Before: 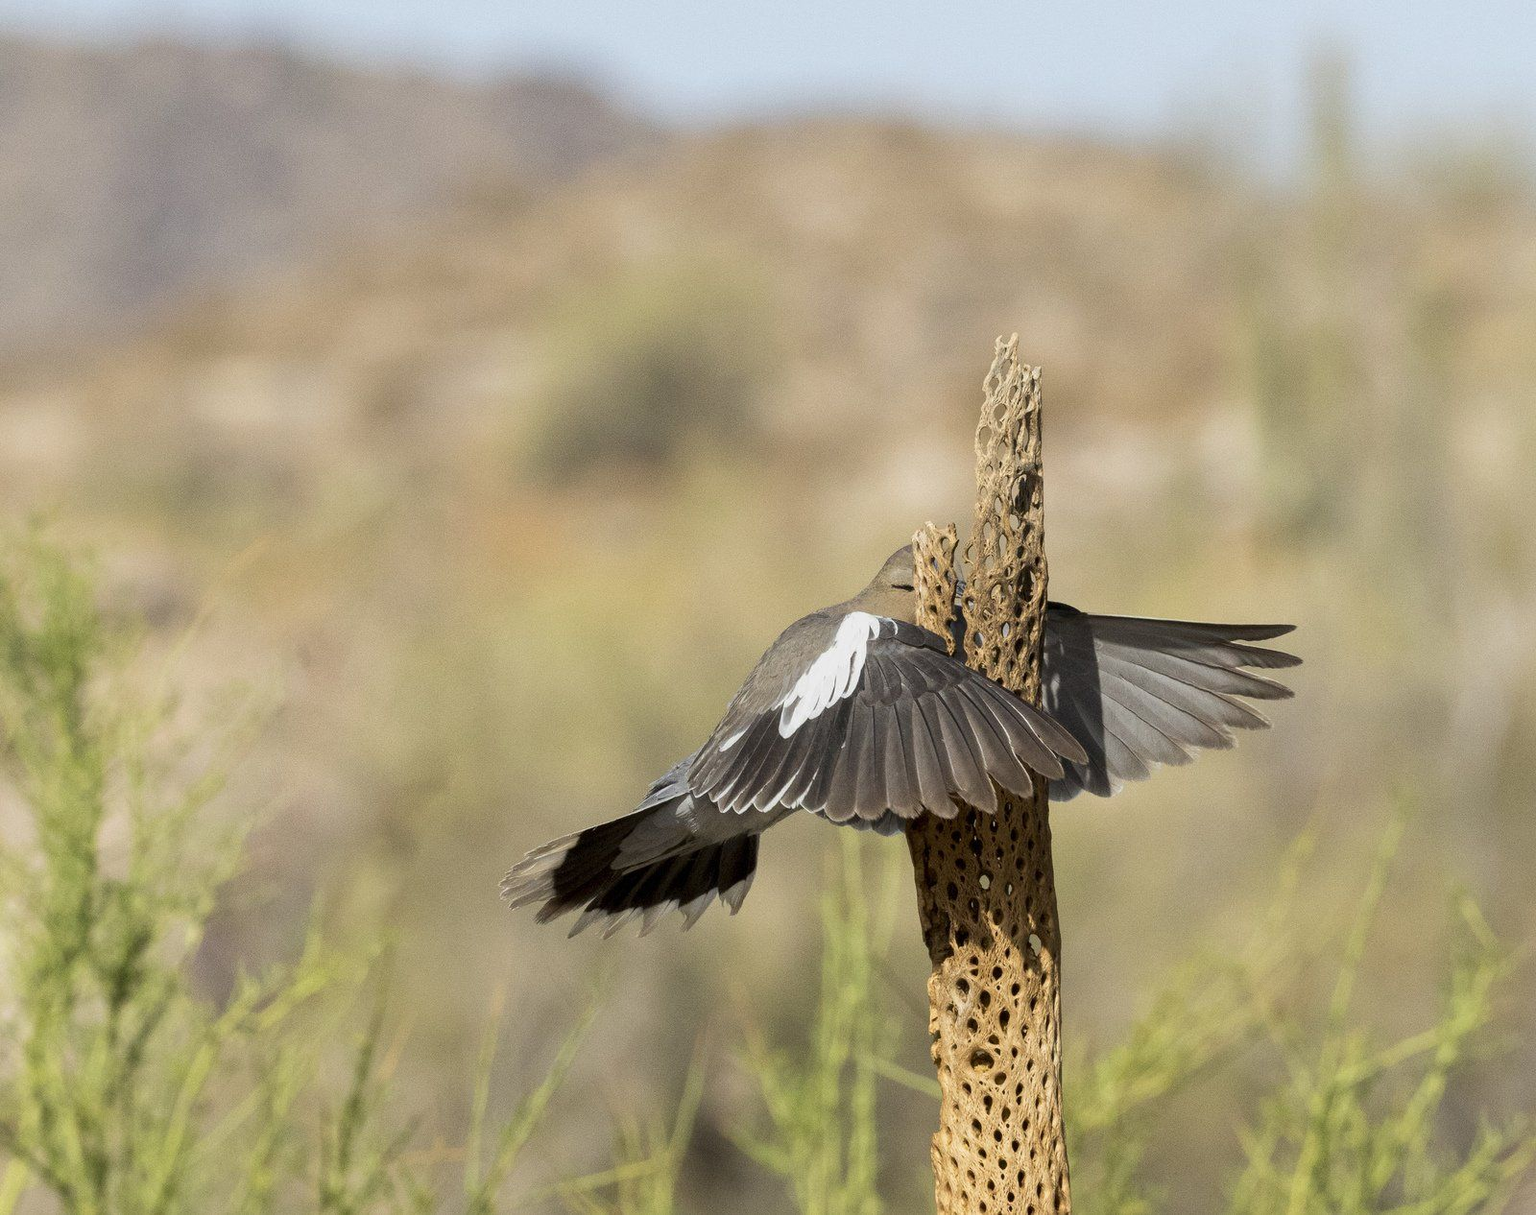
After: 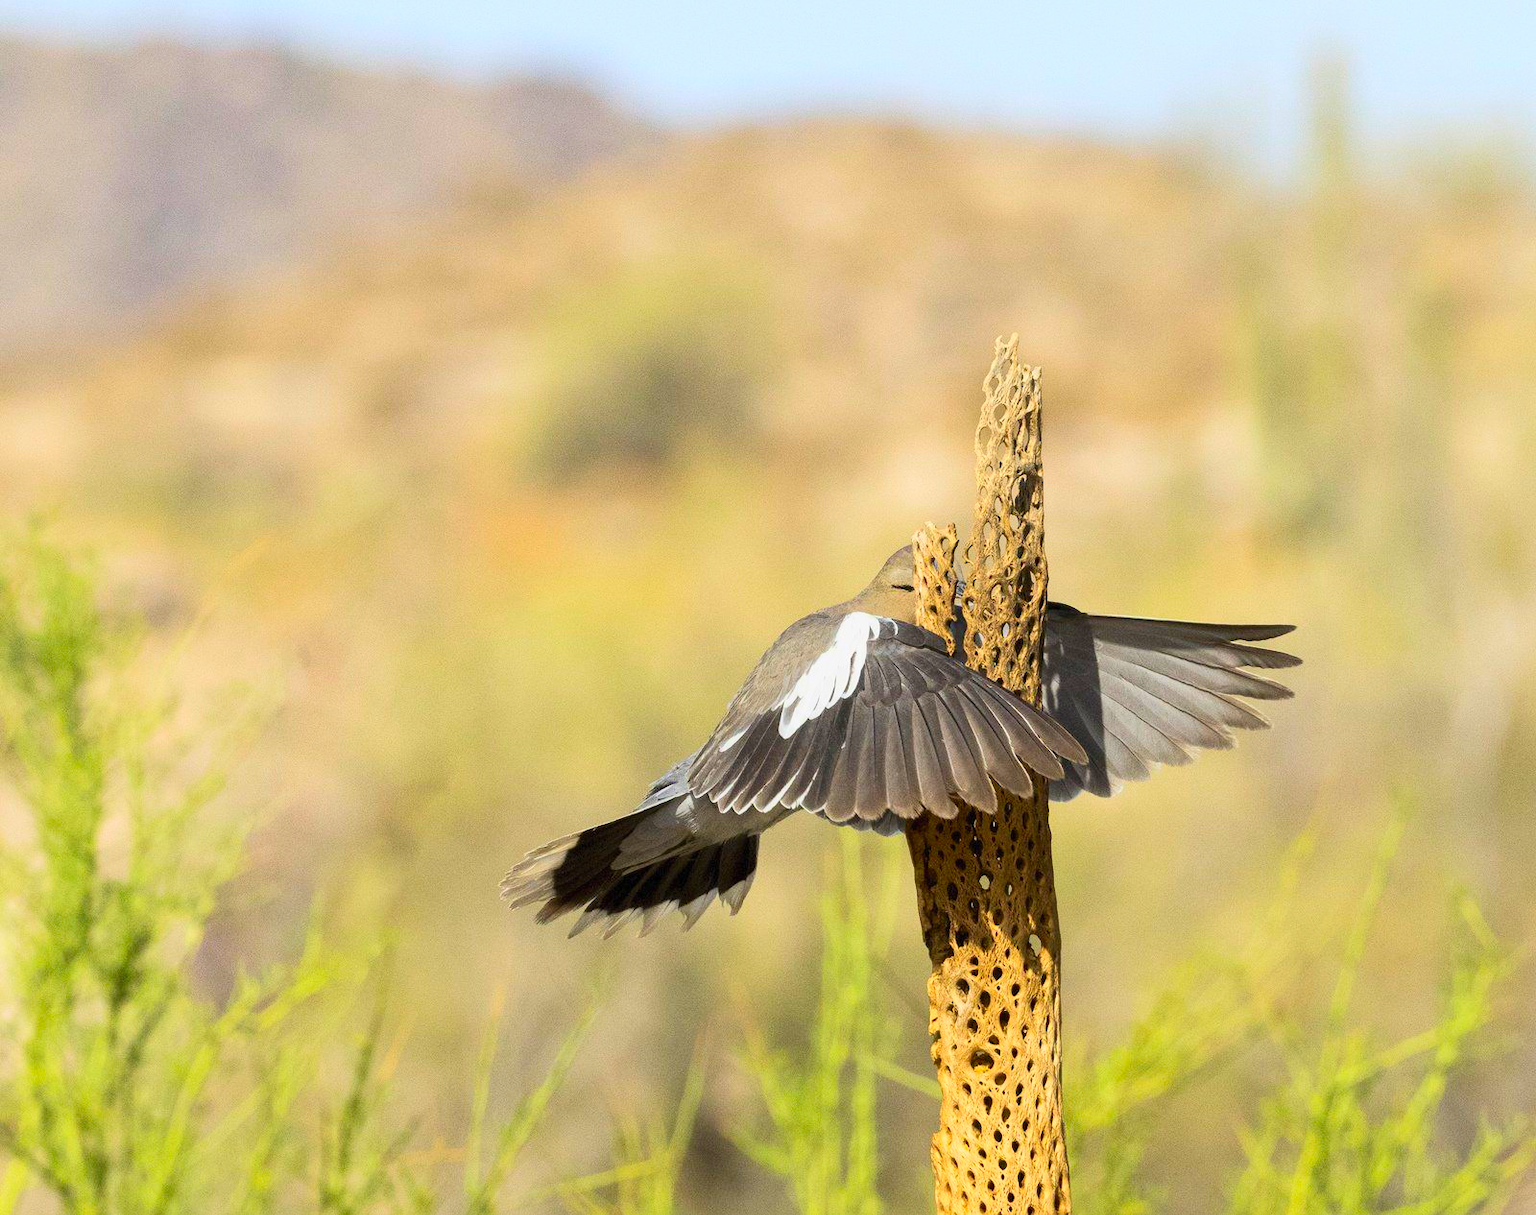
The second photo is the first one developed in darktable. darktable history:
contrast brightness saturation: contrast 0.2, brightness 0.2, saturation 0.793
